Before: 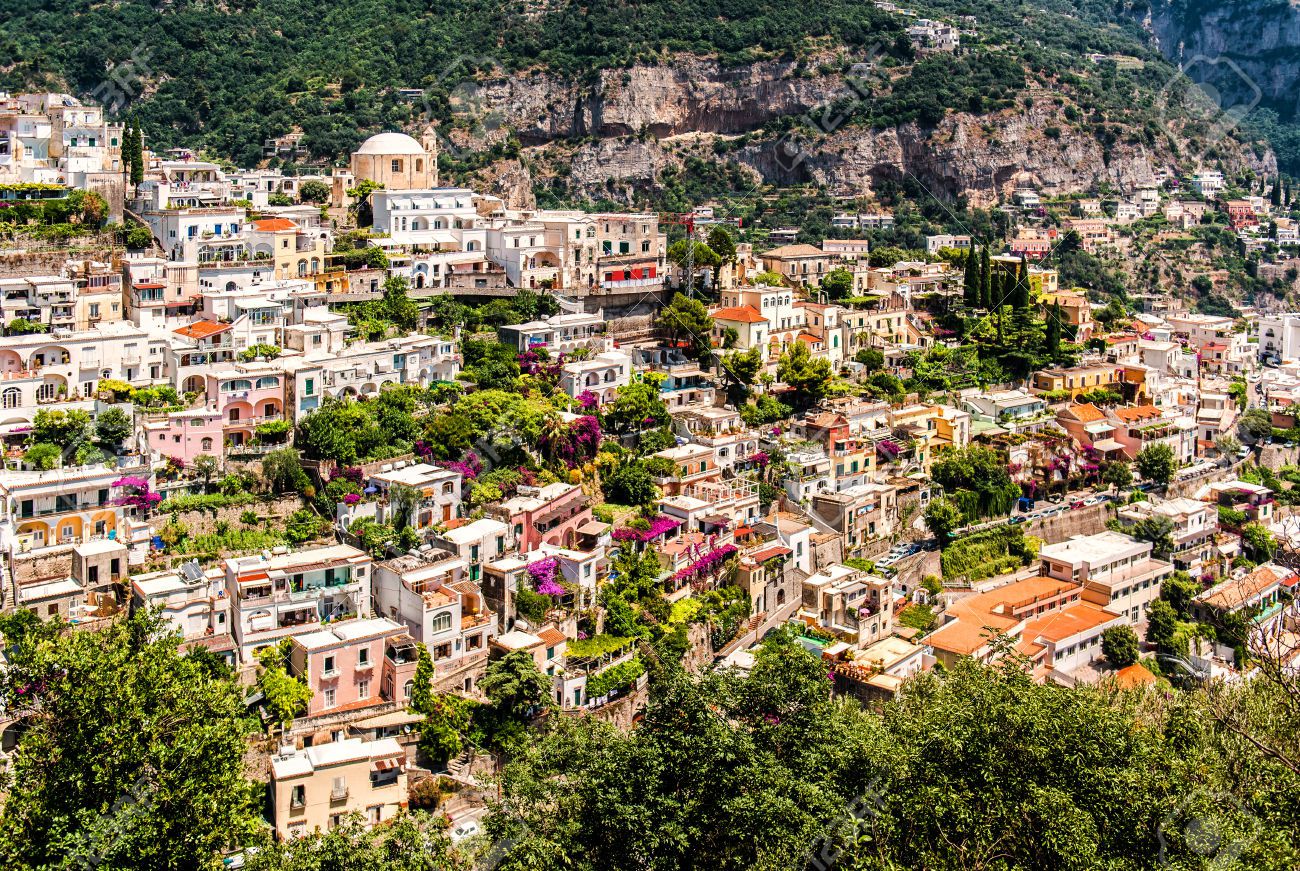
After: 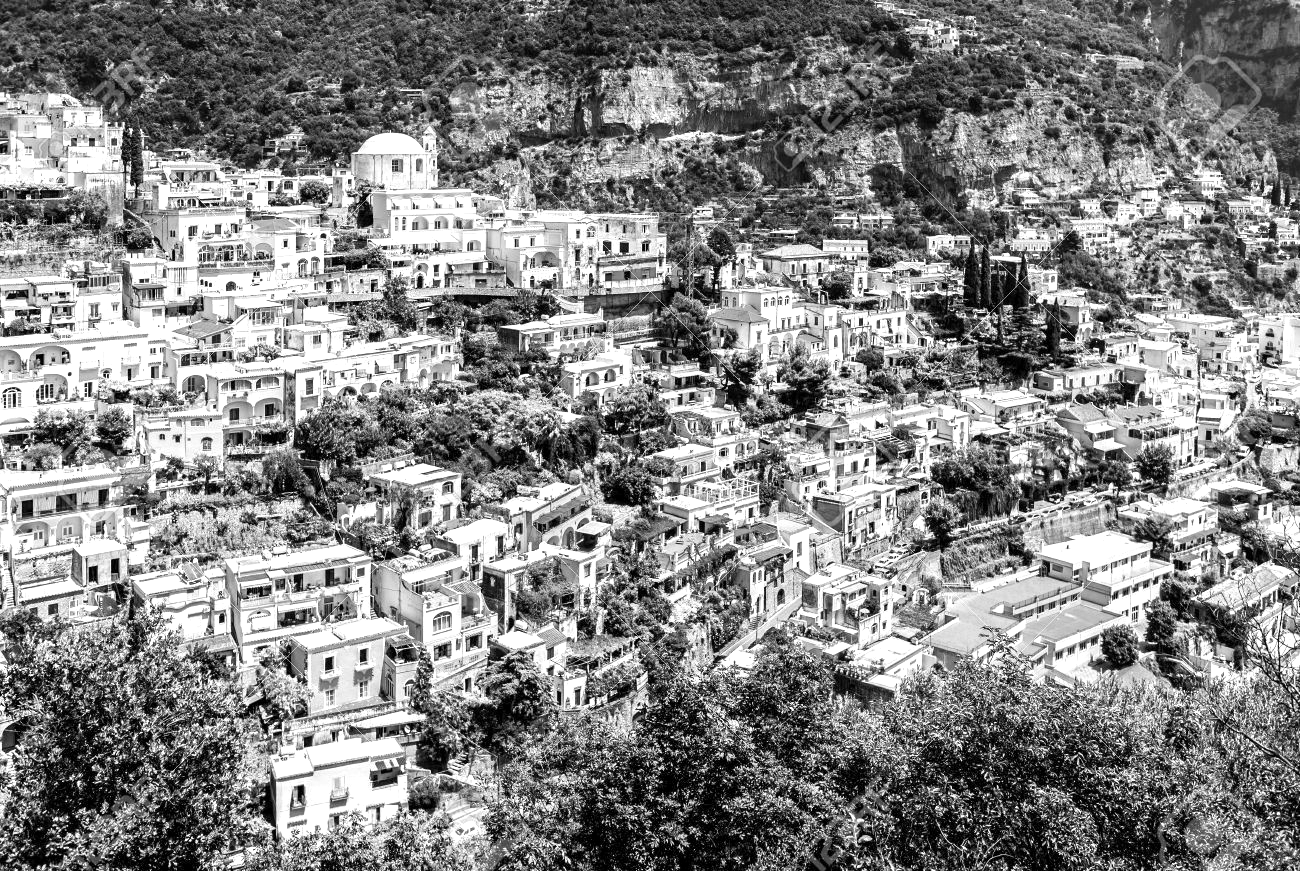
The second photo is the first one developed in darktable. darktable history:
monochrome: a -3.63, b -0.465
exposure: black level correction 0.001, exposure 0.5 EV, compensate exposure bias true, compensate highlight preservation false
